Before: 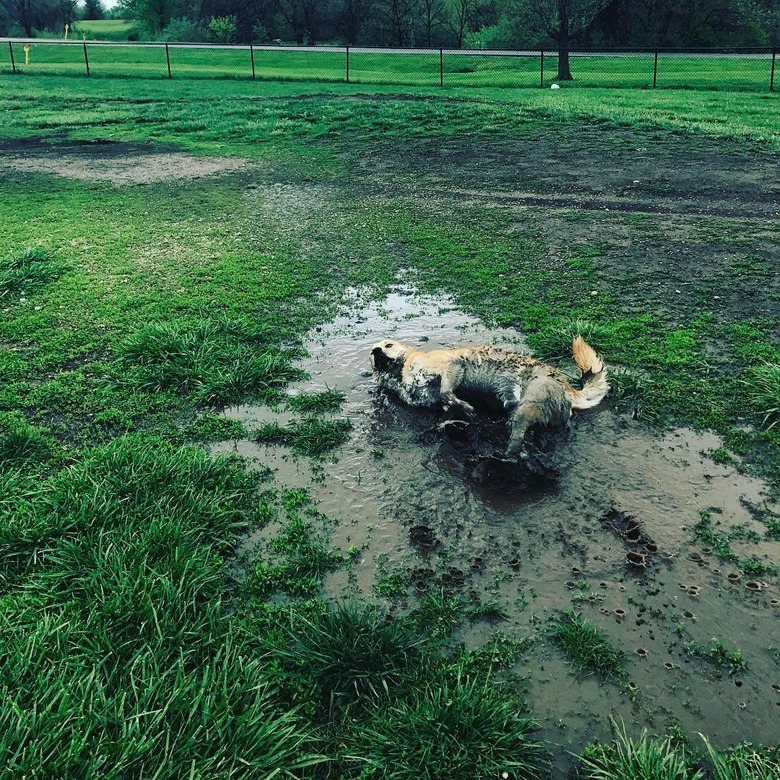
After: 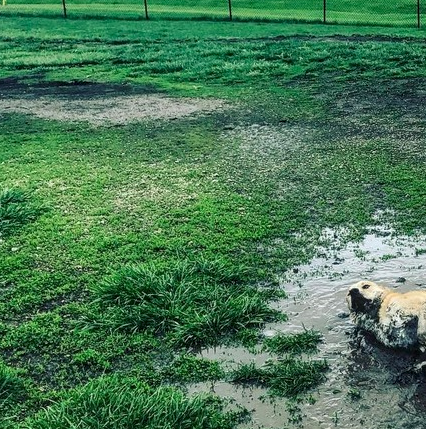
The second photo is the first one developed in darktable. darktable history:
local contrast: on, module defaults
crop and rotate: left 3.046%, top 7.641%, right 42.225%, bottom 37.276%
